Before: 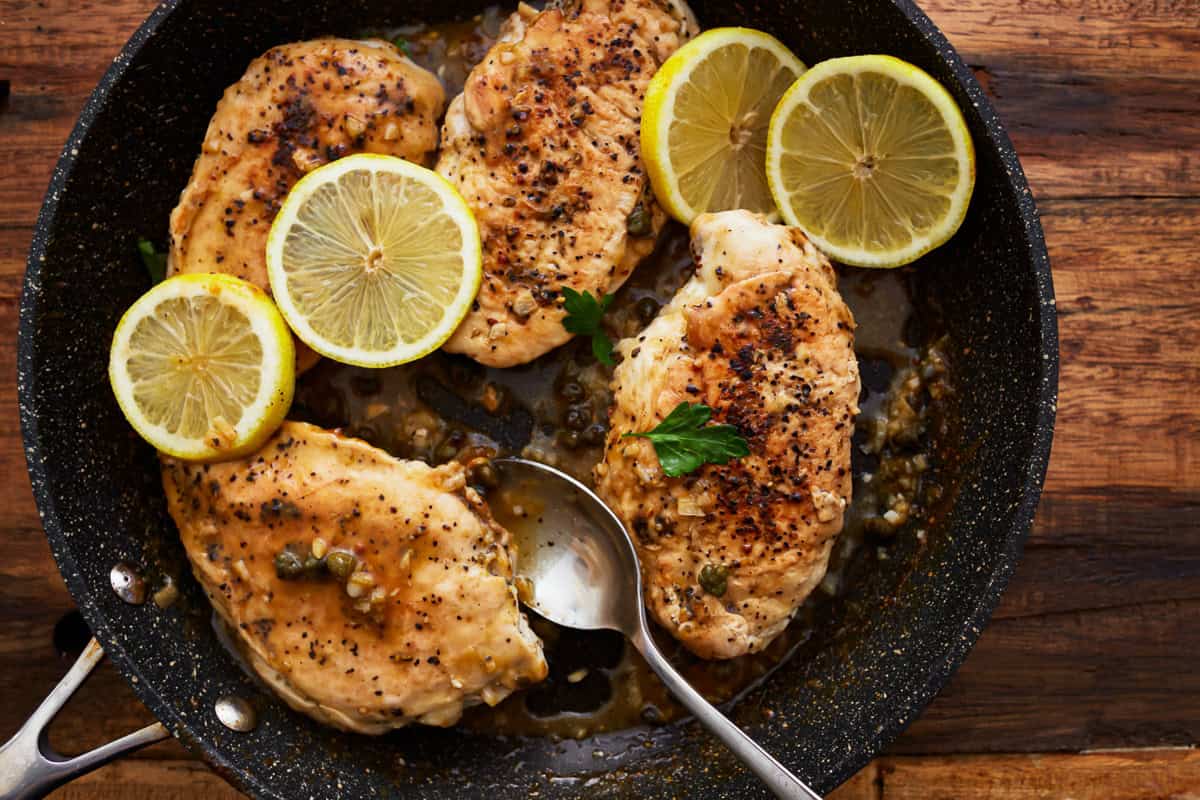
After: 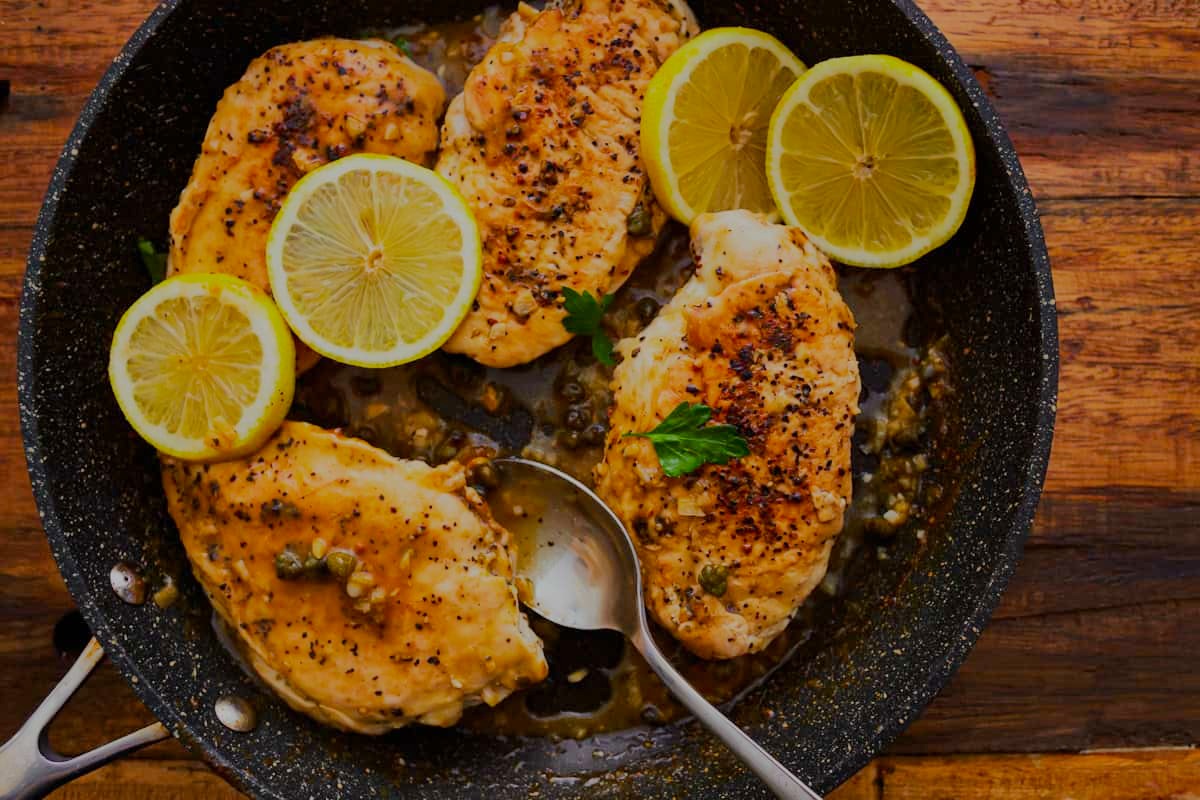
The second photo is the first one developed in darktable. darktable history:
color balance rgb: perceptual saturation grading › global saturation 25.854%, perceptual brilliance grading › global brilliance 2.71%, perceptual brilliance grading › highlights -3.178%, perceptual brilliance grading › shadows 3.748%
tone equalizer: -8 EV -0.021 EV, -7 EV 0.037 EV, -6 EV -0.008 EV, -5 EV 0.004 EV, -4 EV -0.041 EV, -3 EV -0.237 EV, -2 EV -0.636 EV, -1 EV -0.999 EV, +0 EV -0.97 EV, edges refinement/feathering 500, mask exposure compensation -1.57 EV, preserve details no
